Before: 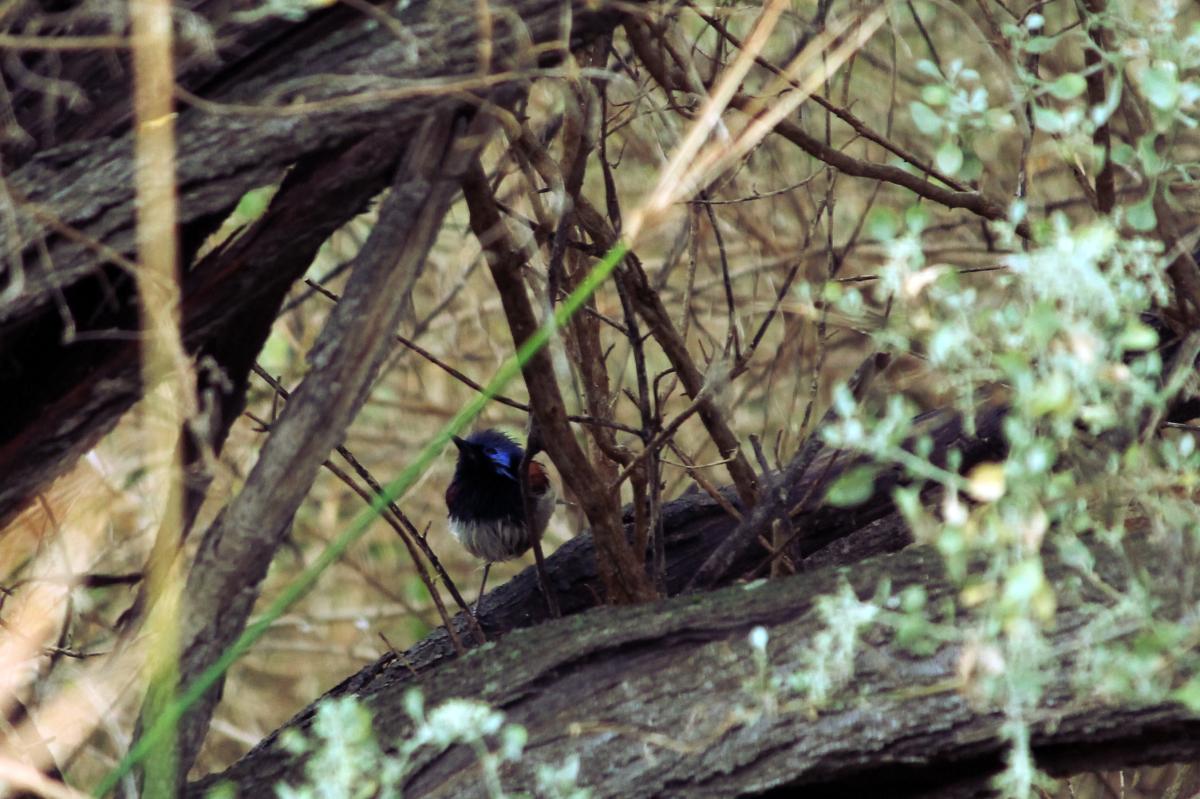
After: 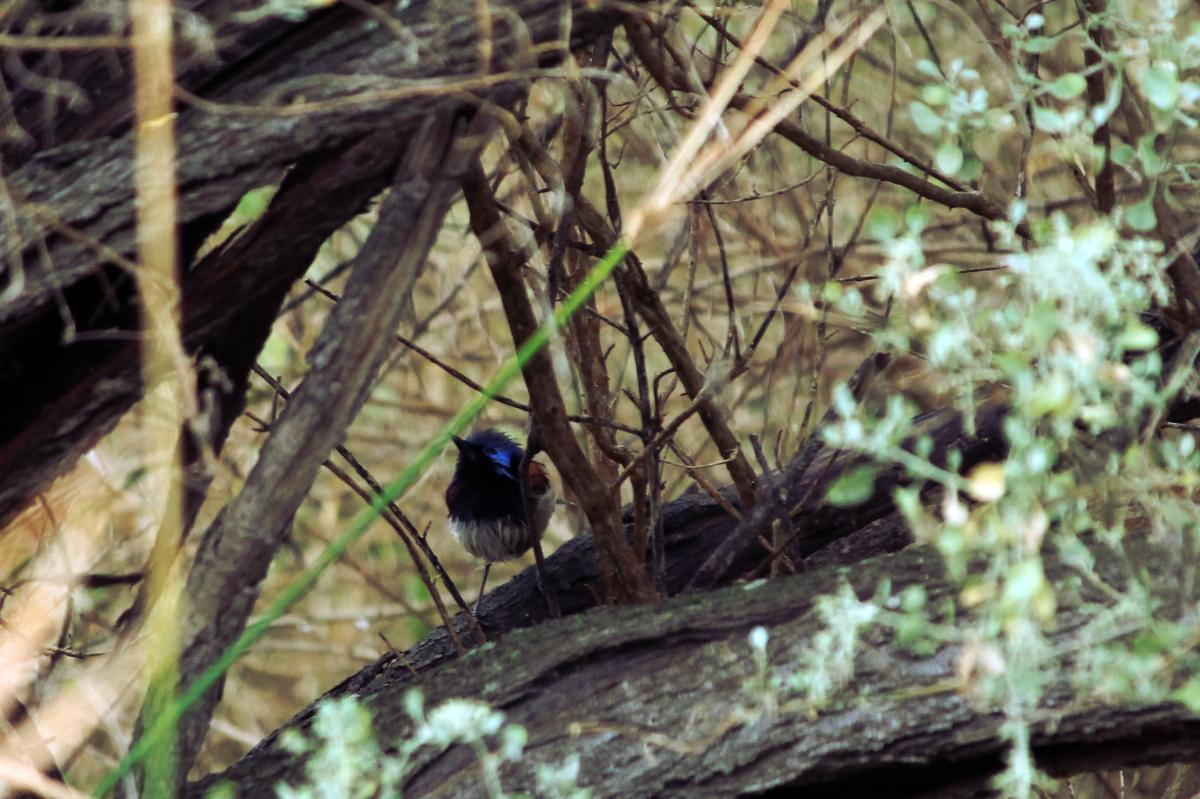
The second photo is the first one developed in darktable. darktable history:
tone curve: curves: ch0 [(0, 0) (0.003, 0.003) (0.011, 0.011) (0.025, 0.024) (0.044, 0.043) (0.069, 0.067) (0.1, 0.096) (0.136, 0.131) (0.177, 0.171) (0.224, 0.217) (0.277, 0.268) (0.335, 0.324) (0.399, 0.386) (0.468, 0.453) (0.543, 0.547) (0.623, 0.626) (0.709, 0.712) (0.801, 0.802) (0.898, 0.898) (1, 1)], preserve colors none
